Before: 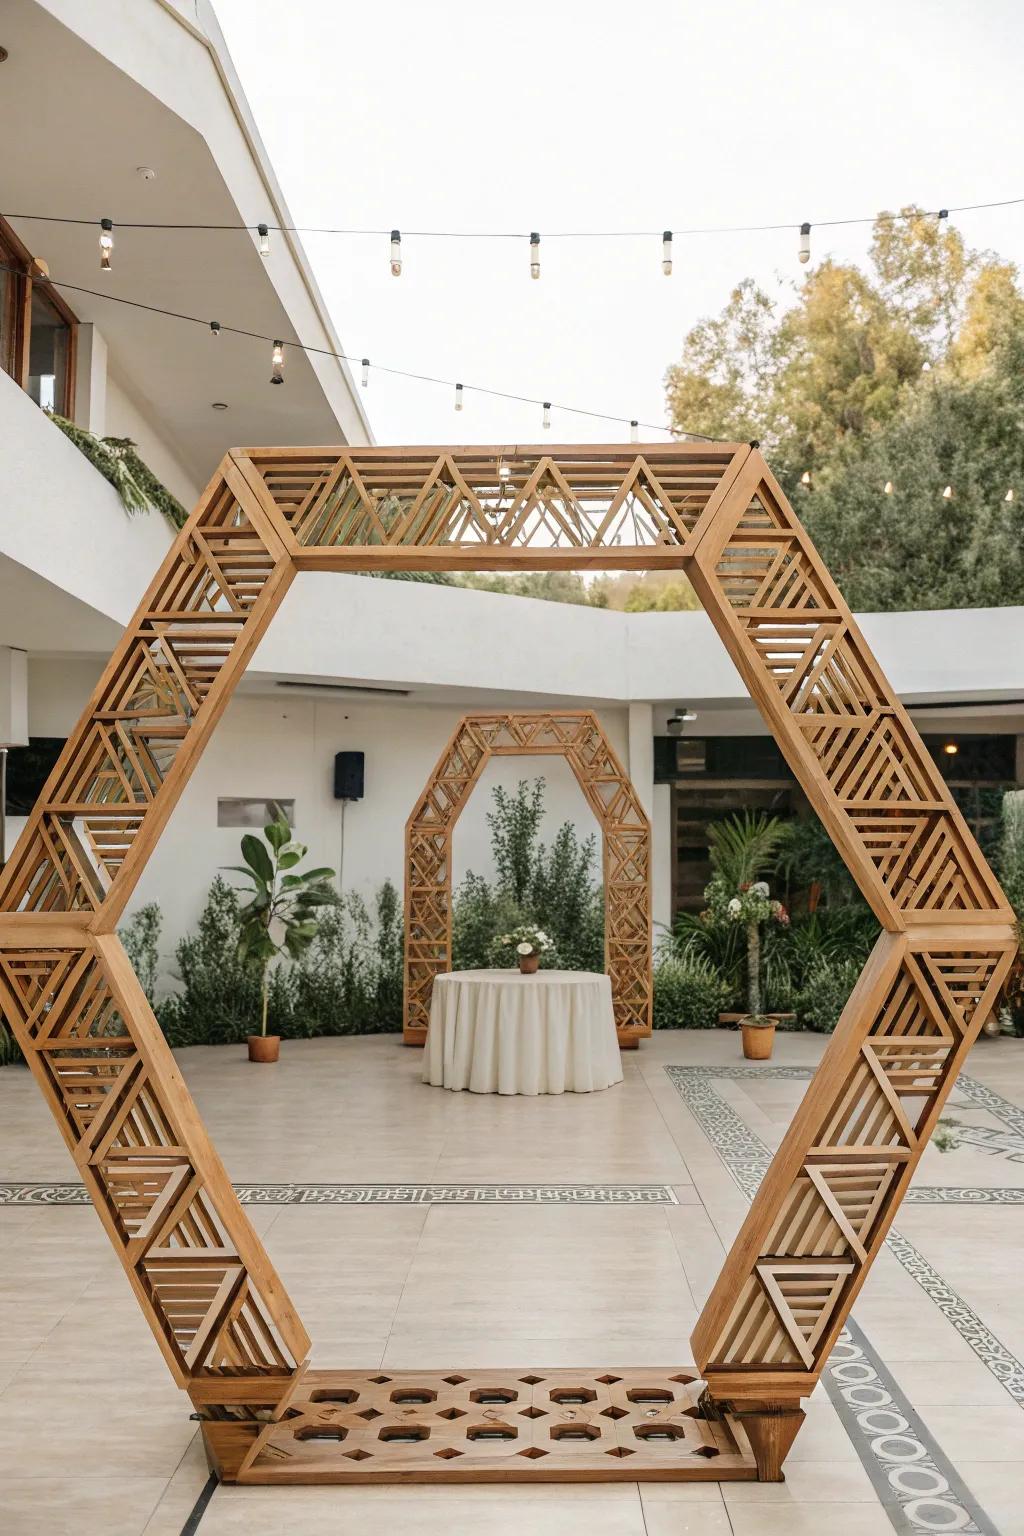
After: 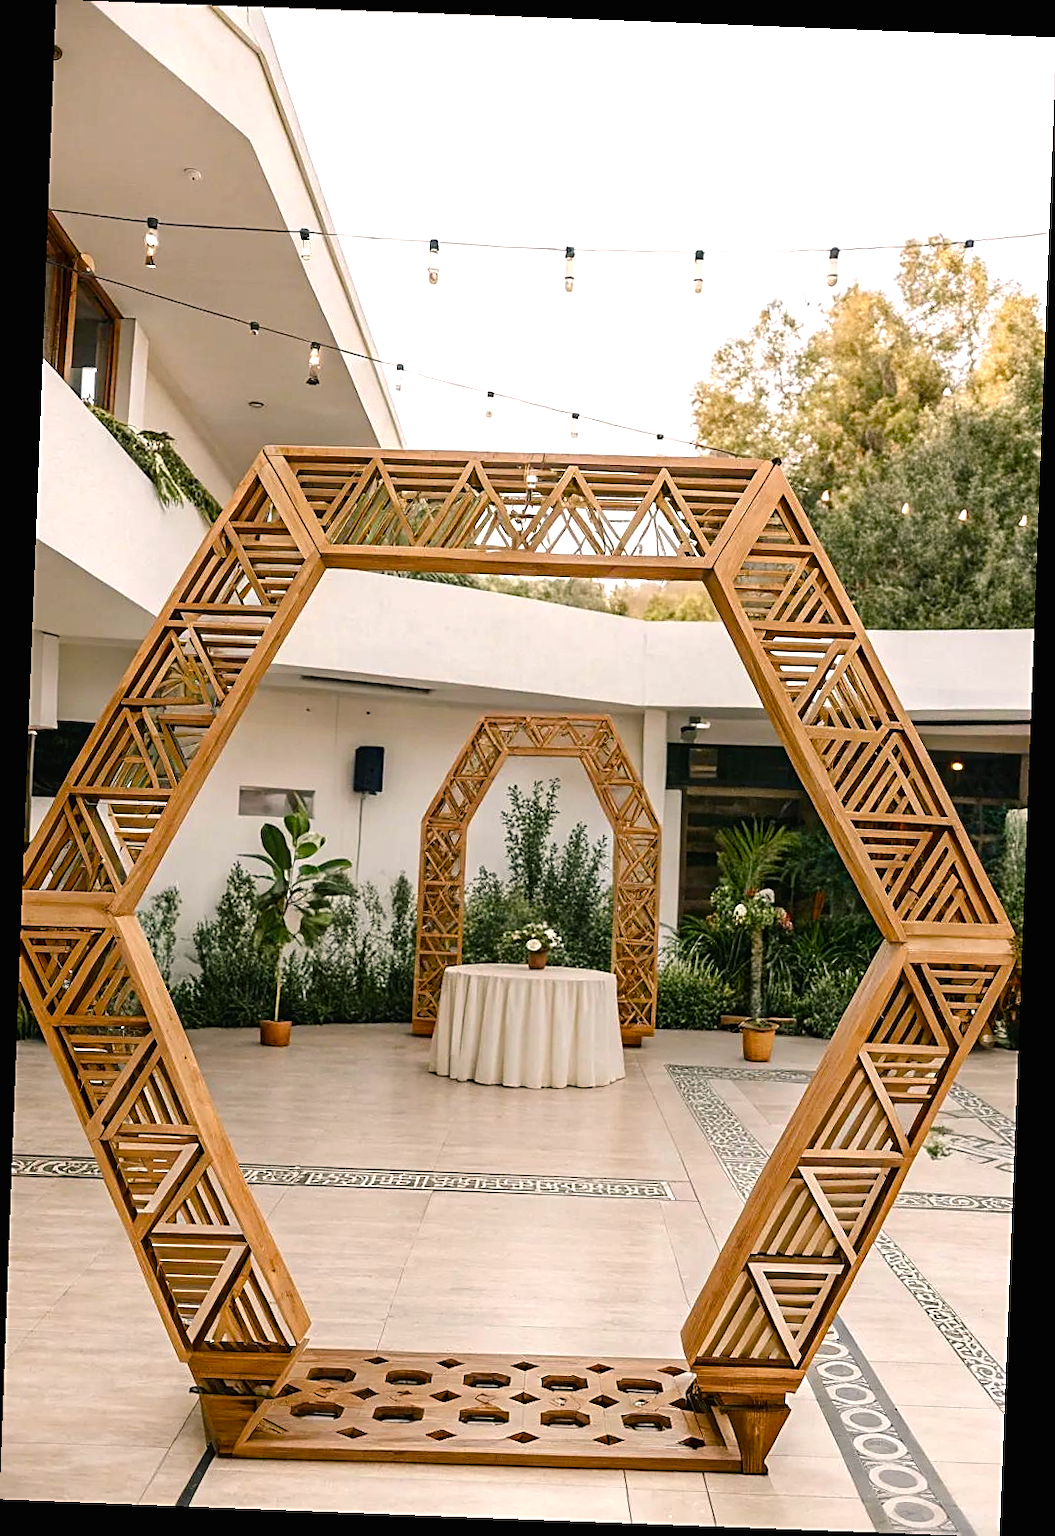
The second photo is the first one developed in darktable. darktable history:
color balance rgb: shadows lift › chroma 1%, shadows lift › hue 217.2°, power › hue 310.8°, highlights gain › chroma 2%, highlights gain › hue 44.4°, global offset › luminance 0.25%, global offset › hue 171.6°, perceptual saturation grading › global saturation 14.09%, perceptual saturation grading › highlights -30%, perceptual saturation grading › shadows 50.67%, global vibrance 25%, contrast 20%
sharpen: on, module defaults
rotate and perspective: rotation 2.17°, automatic cropping off
